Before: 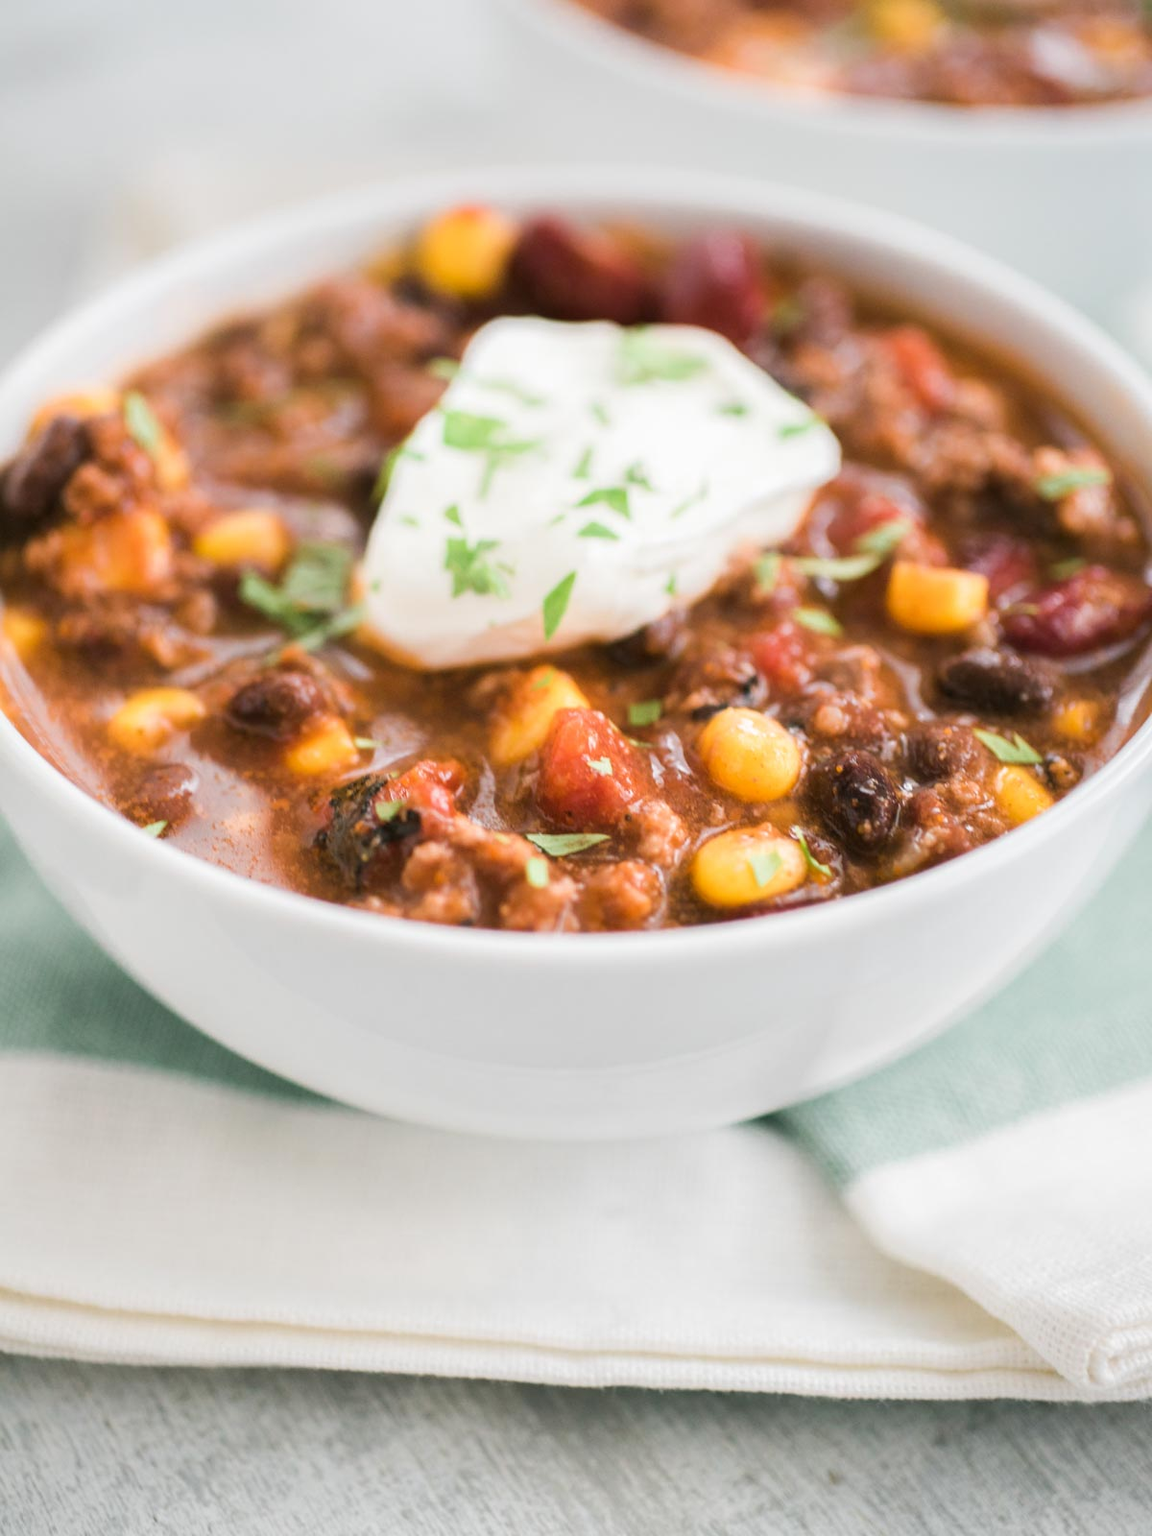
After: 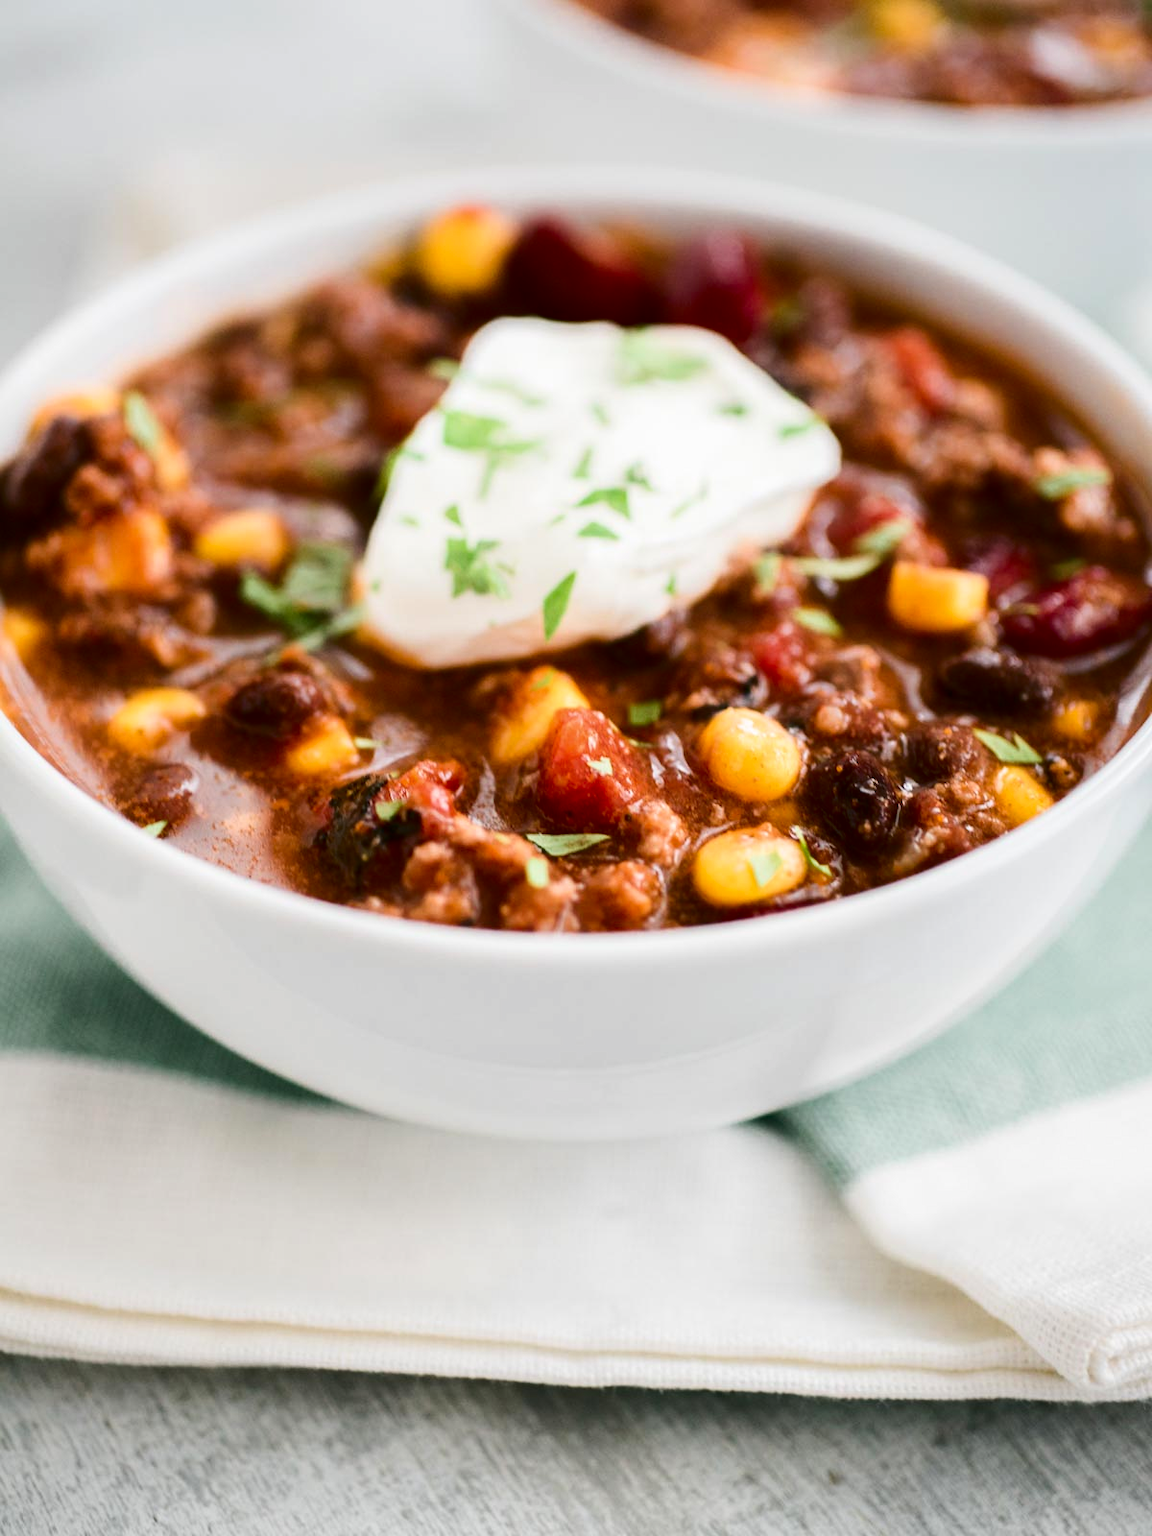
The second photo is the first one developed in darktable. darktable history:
contrast brightness saturation: contrast 0.193, brightness -0.232, saturation 0.117
